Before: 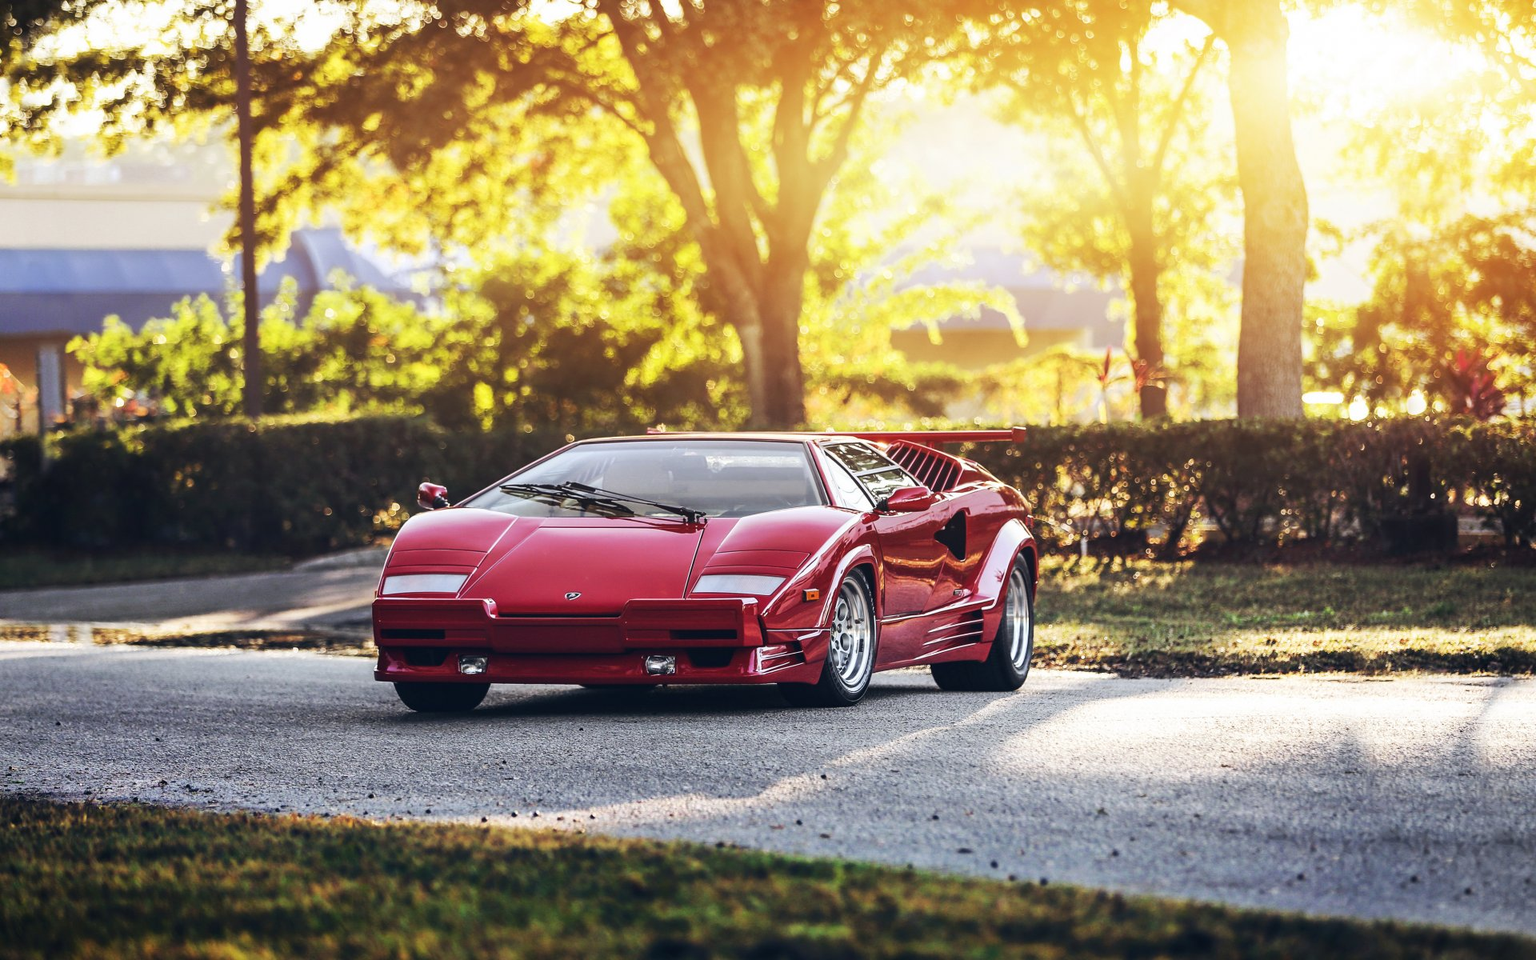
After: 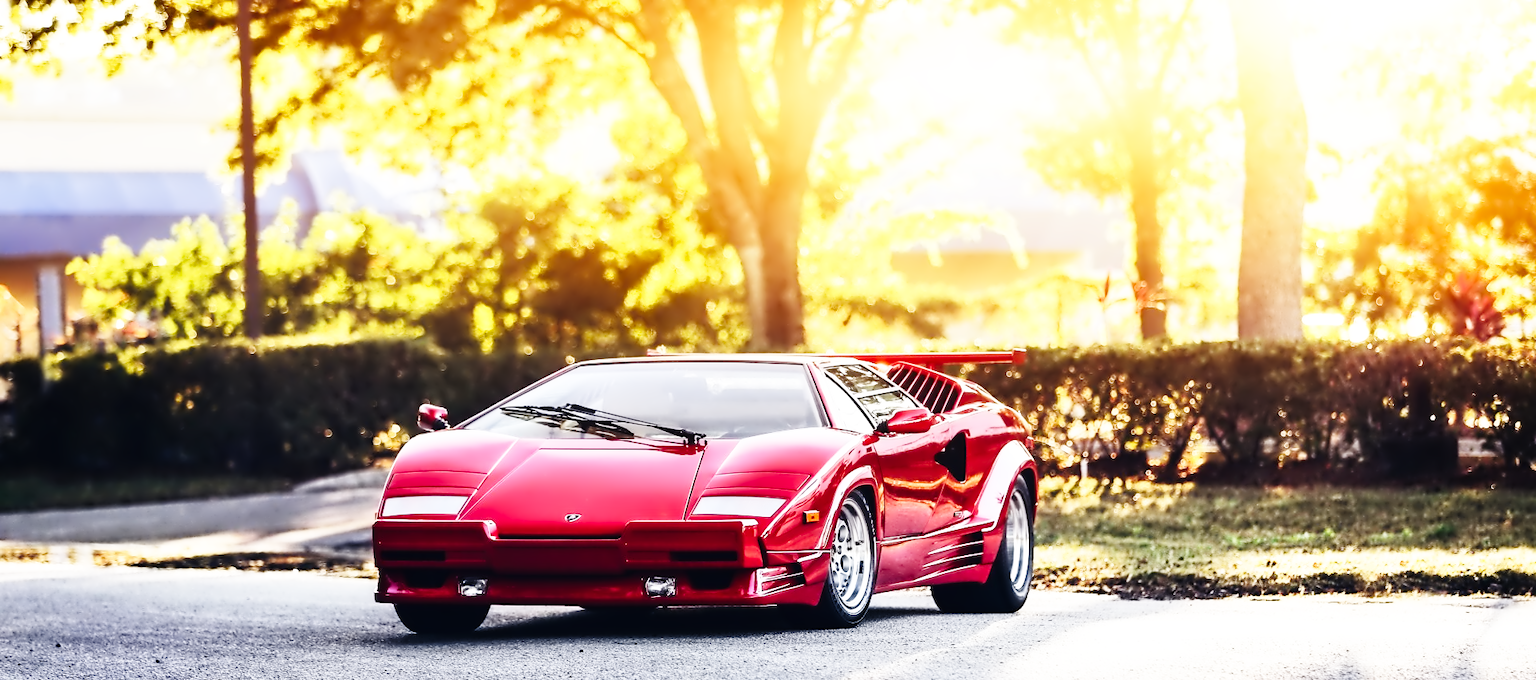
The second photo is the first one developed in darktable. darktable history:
shadows and highlights: shadows 29.52, highlights -30.27, low approximation 0.01, soften with gaussian
contrast equalizer: y [[0.5 ×6], [0.5 ×6], [0.5 ×6], [0, 0.033, 0.067, 0.1, 0.133, 0.167], [0, 0.05, 0.1, 0.15, 0.2, 0.25]]
base curve: curves: ch0 [(0, 0) (0, 0) (0.002, 0.001) (0.008, 0.003) (0.019, 0.011) (0.037, 0.037) (0.064, 0.11) (0.102, 0.232) (0.152, 0.379) (0.216, 0.524) (0.296, 0.665) (0.394, 0.789) (0.512, 0.881) (0.651, 0.945) (0.813, 0.986) (1, 1)], preserve colors none
contrast brightness saturation: contrast 0.099, brightness 0.017, saturation 0.022
crop and rotate: top 8.181%, bottom 20.819%
